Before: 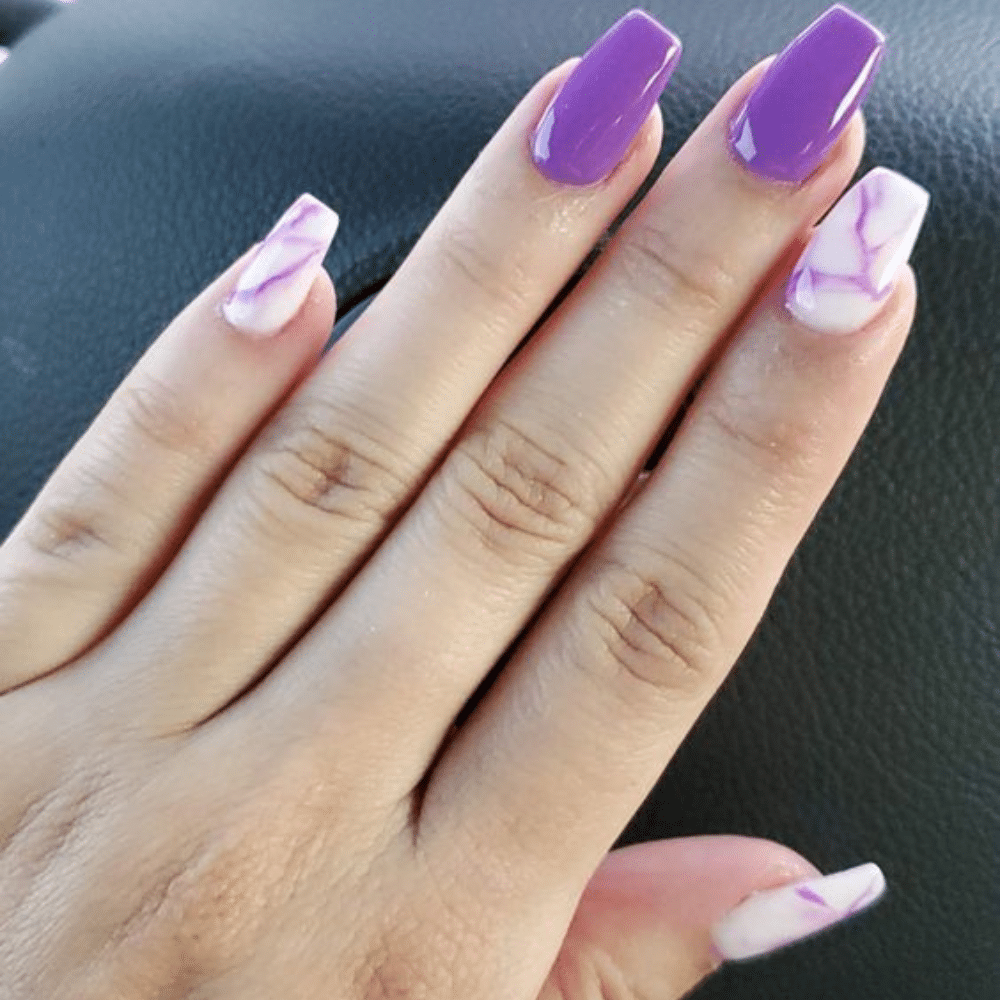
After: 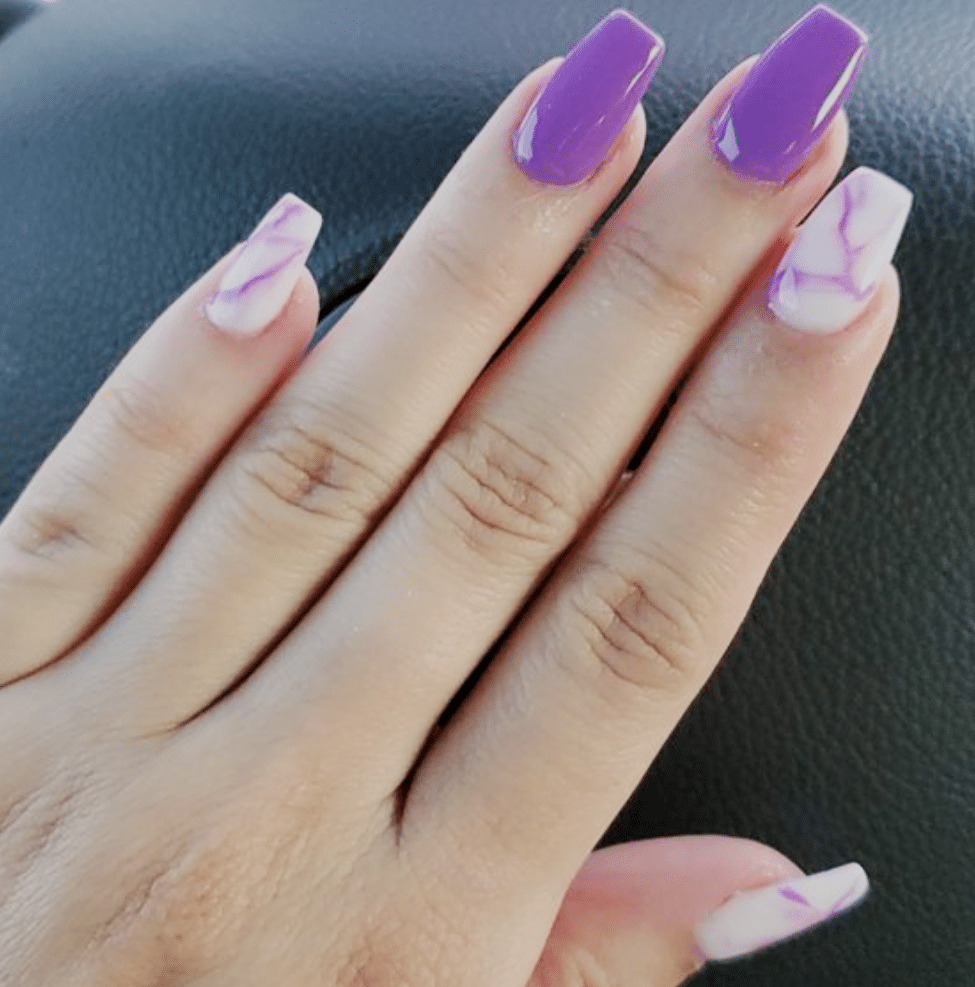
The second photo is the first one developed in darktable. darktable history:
crop and rotate: left 1.774%, right 0.633%, bottom 1.28%
filmic rgb: black relative exposure -16 EV, white relative exposure 4.97 EV, hardness 6.25
